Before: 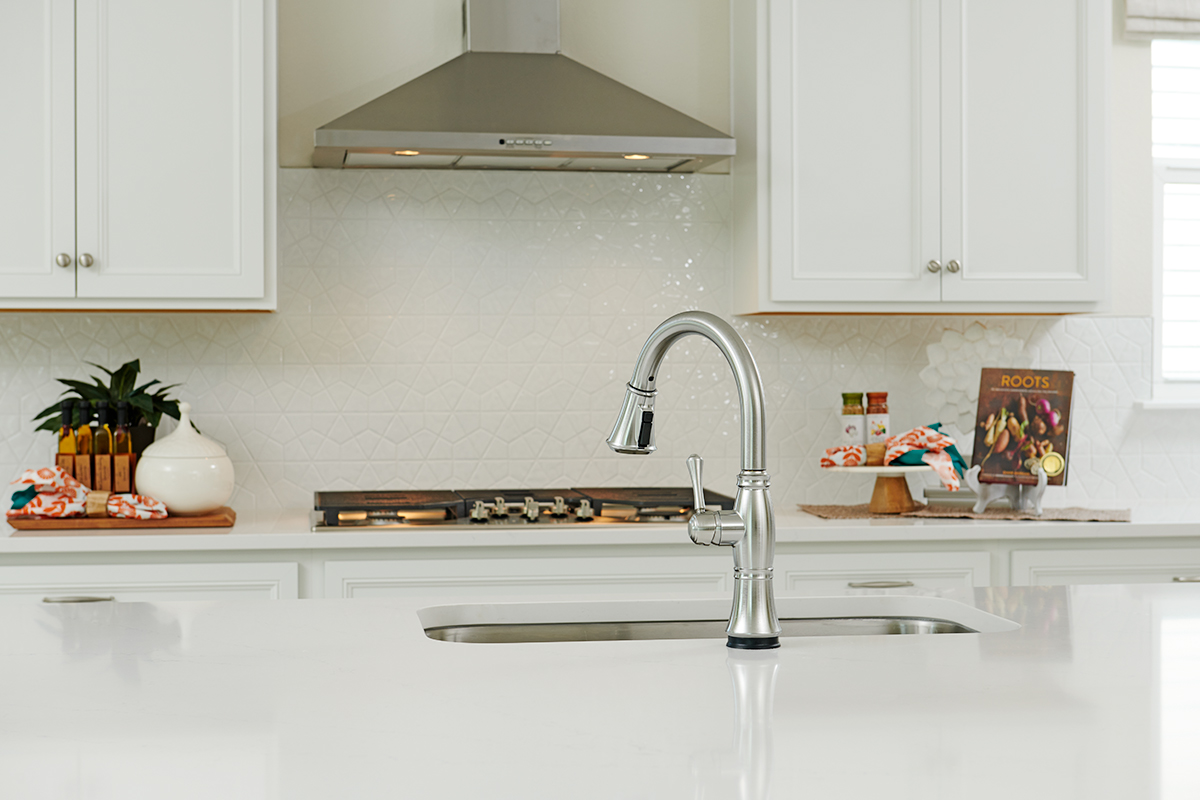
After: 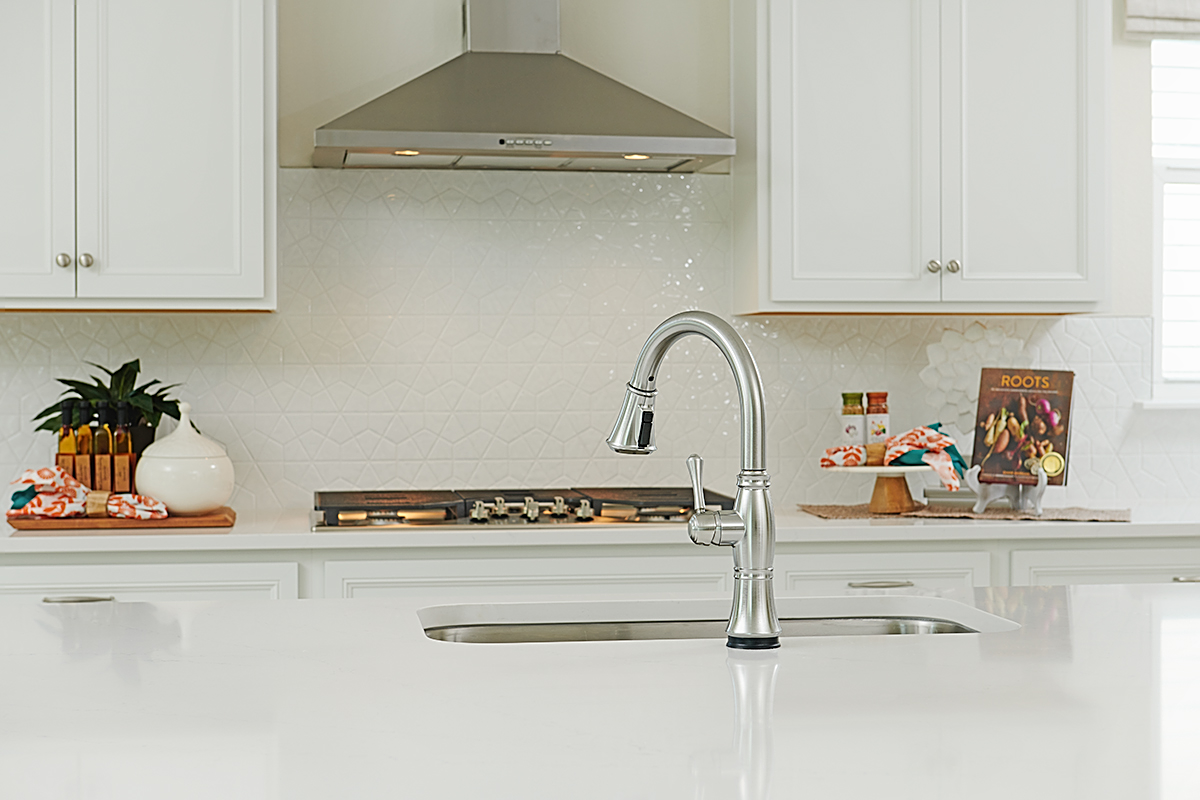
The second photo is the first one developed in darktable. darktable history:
contrast equalizer: y [[0.439, 0.44, 0.442, 0.457, 0.493, 0.498], [0.5 ×6], [0.5 ×6], [0 ×6], [0 ×6]], mix 0.59
sharpen: on, module defaults
